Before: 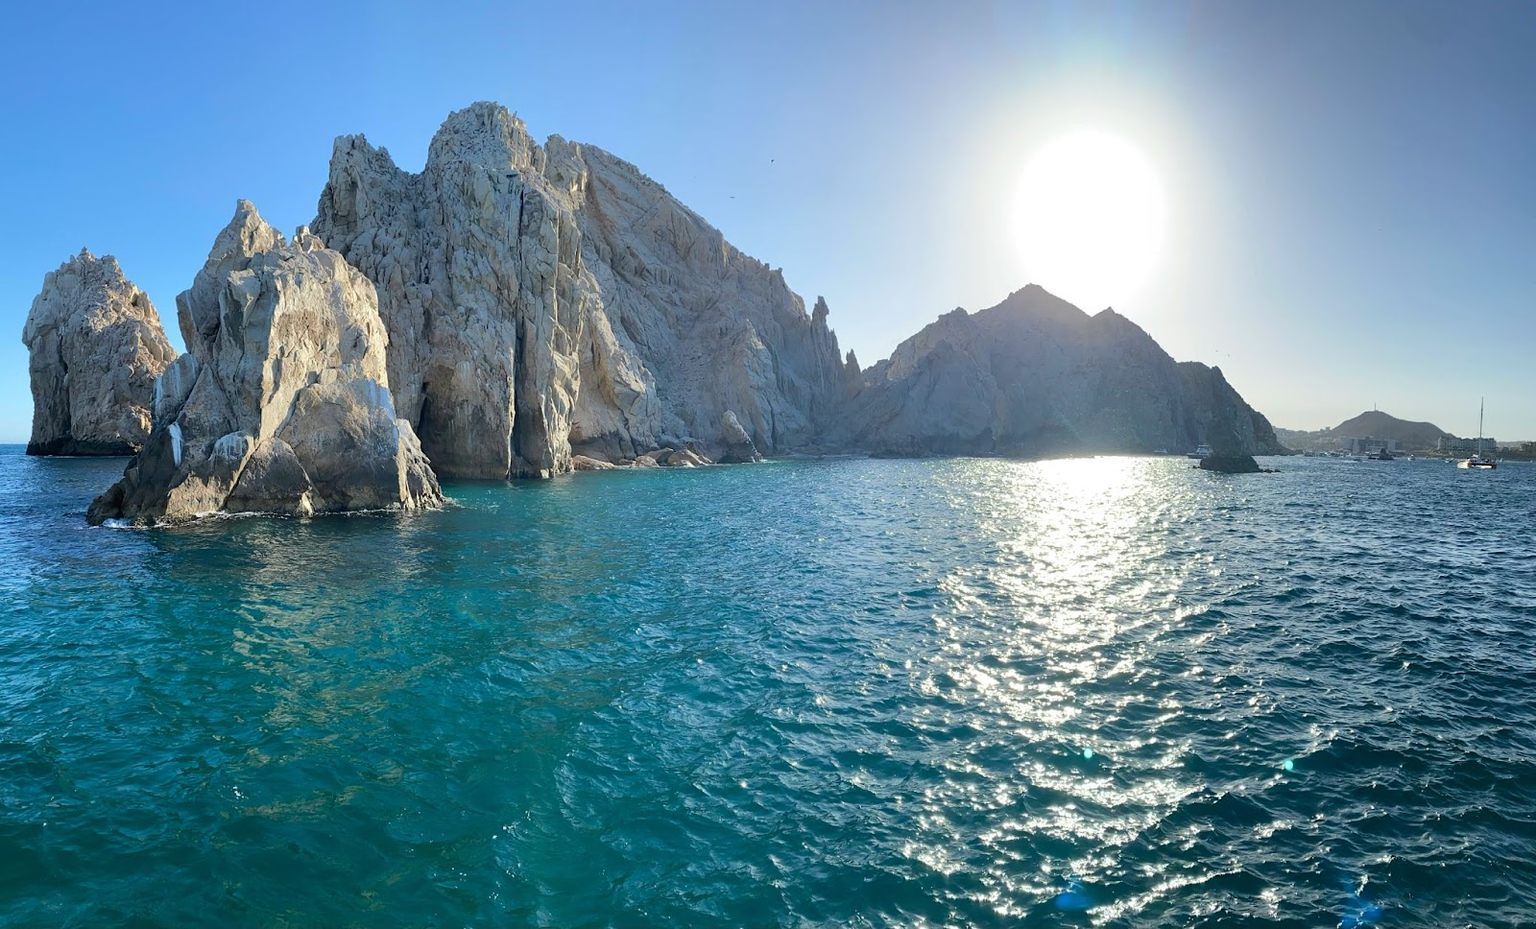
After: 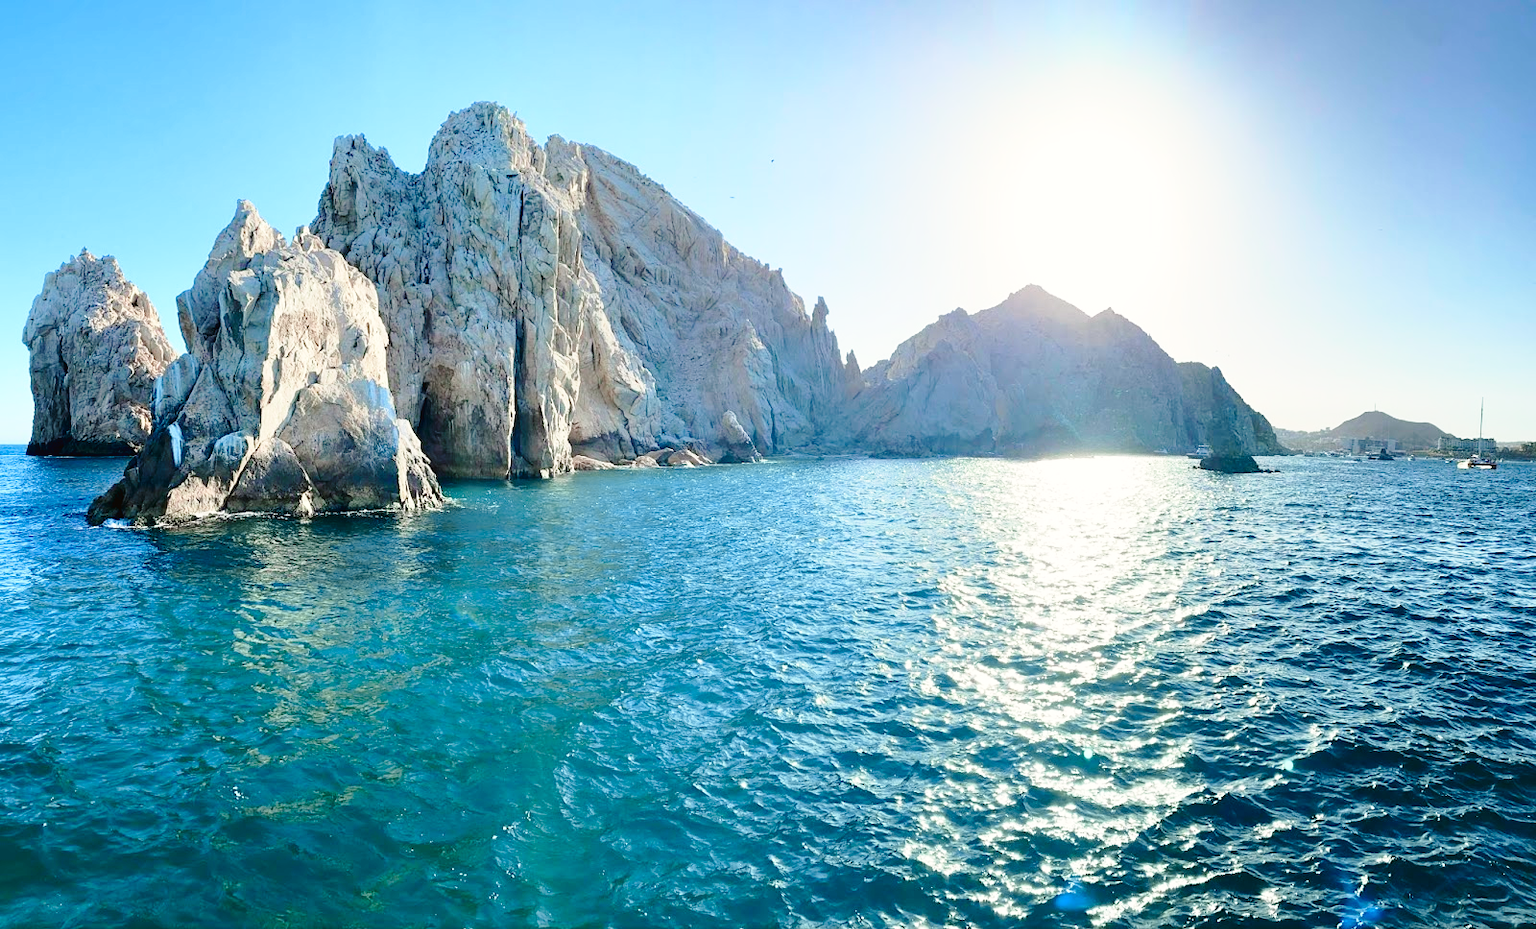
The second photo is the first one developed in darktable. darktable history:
tone curve: curves: ch0 [(0, 0.021) (0.059, 0.053) (0.197, 0.191) (0.32, 0.311) (0.495, 0.505) (0.725, 0.731) (0.89, 0.919) (1, 1)]; ch1 [(0, 0) (0.094, 0.081) (0.285, 0.299) (0.401, 0.424) (0.453, 0.439) (0.495, 0.496) (0.54, 0.55) (0.615, 0.637) (0.657, 0.683) (1, 1)]; ch2 [(0, 0) (0.257, 0.217) (0.43, 0.421) (0.498, 0.507) (0.547, 0.539) (0.595, 0.56) (0.644, 0.599) (1, 1)], color space Lab, independent channels, preserve colors none
exposure: black level correction 0.004, exposure 0.014 EV, compensate highlight preservation false
base curve: curves: ch0 [(0, 0) (0.028, 0.03) (0.121, 0.232) (0.46, 0.748) (0.859, 0.968) (1, 1)], preserve colors none
